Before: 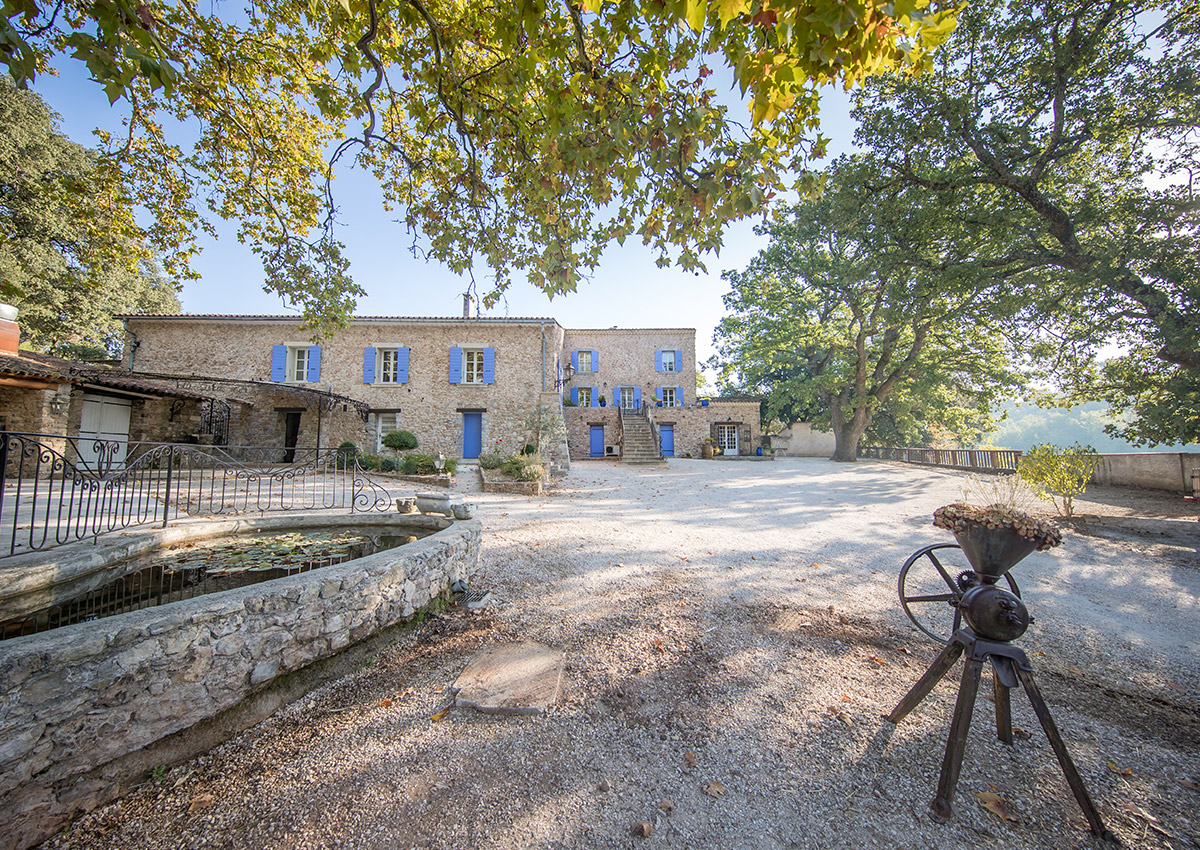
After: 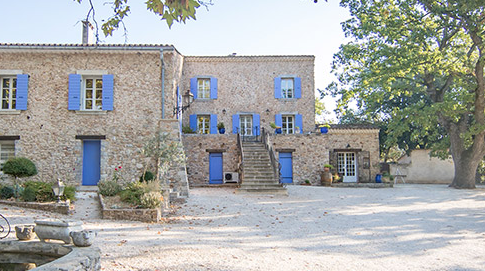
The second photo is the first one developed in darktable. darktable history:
tone equalizer: on, module defaults
crop: left 31.751%, top 32.172%, right 27.8%, bottom 35.83%
